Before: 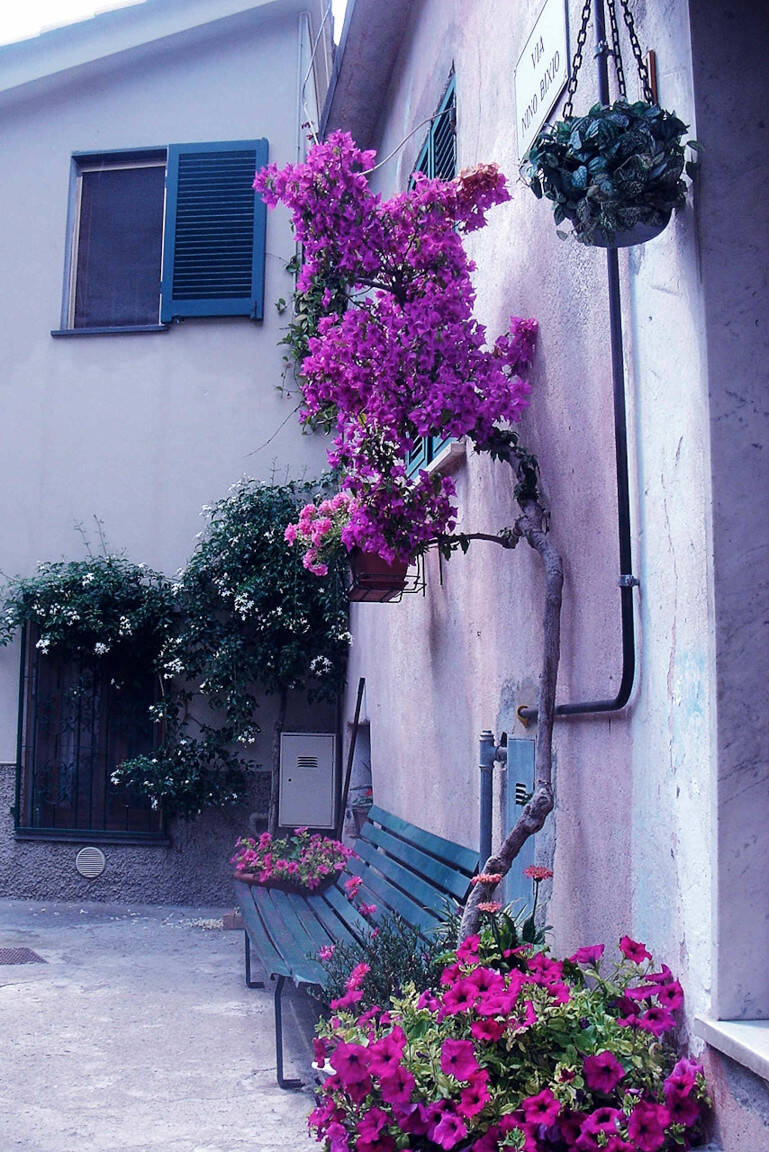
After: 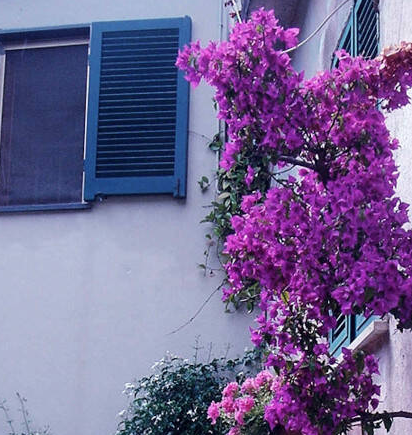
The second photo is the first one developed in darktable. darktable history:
contrast brightness saturation: saturation -0.05
crop: left 10.121%, top 10.631%, right 36.218%, bottom 51.526%
